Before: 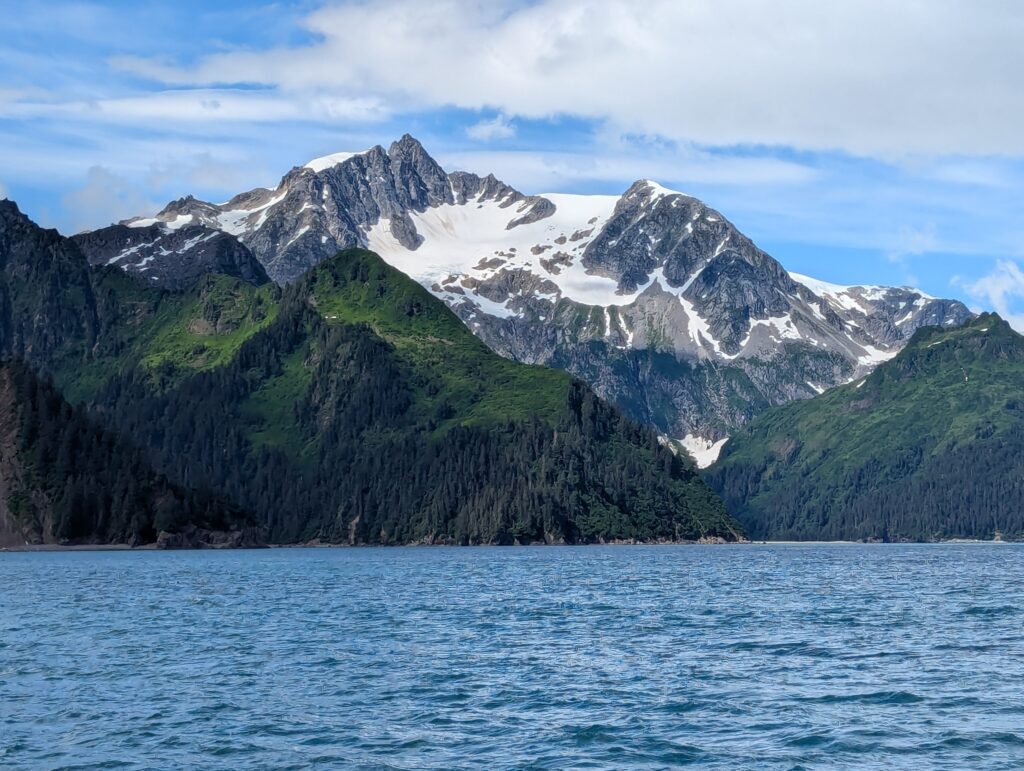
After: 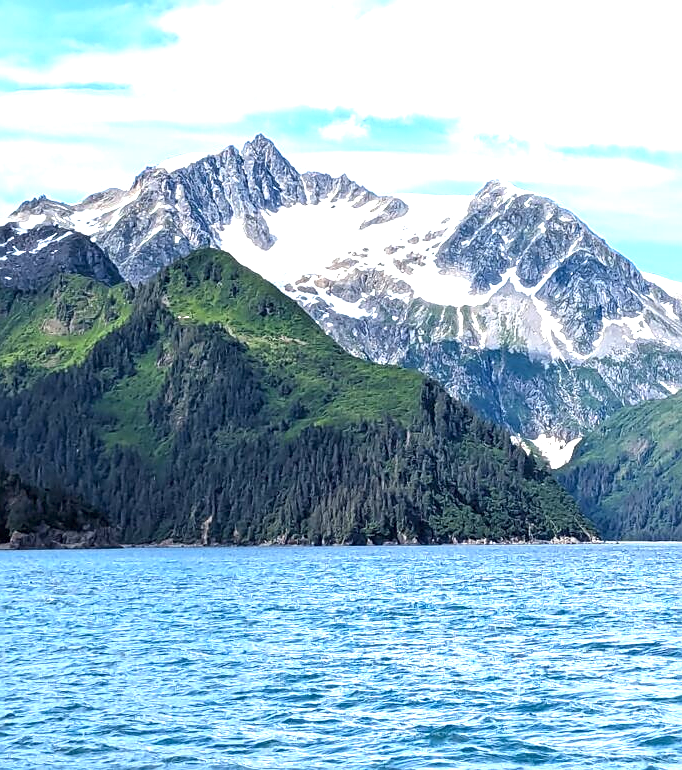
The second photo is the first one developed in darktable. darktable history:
crop and rotate: left 14.436%, right 18.898%
sharpen: on, module defaults
exposure: black level correction 0, exposure 1.388 EV, compensate exposure bias true, compensate highlight preservation false
